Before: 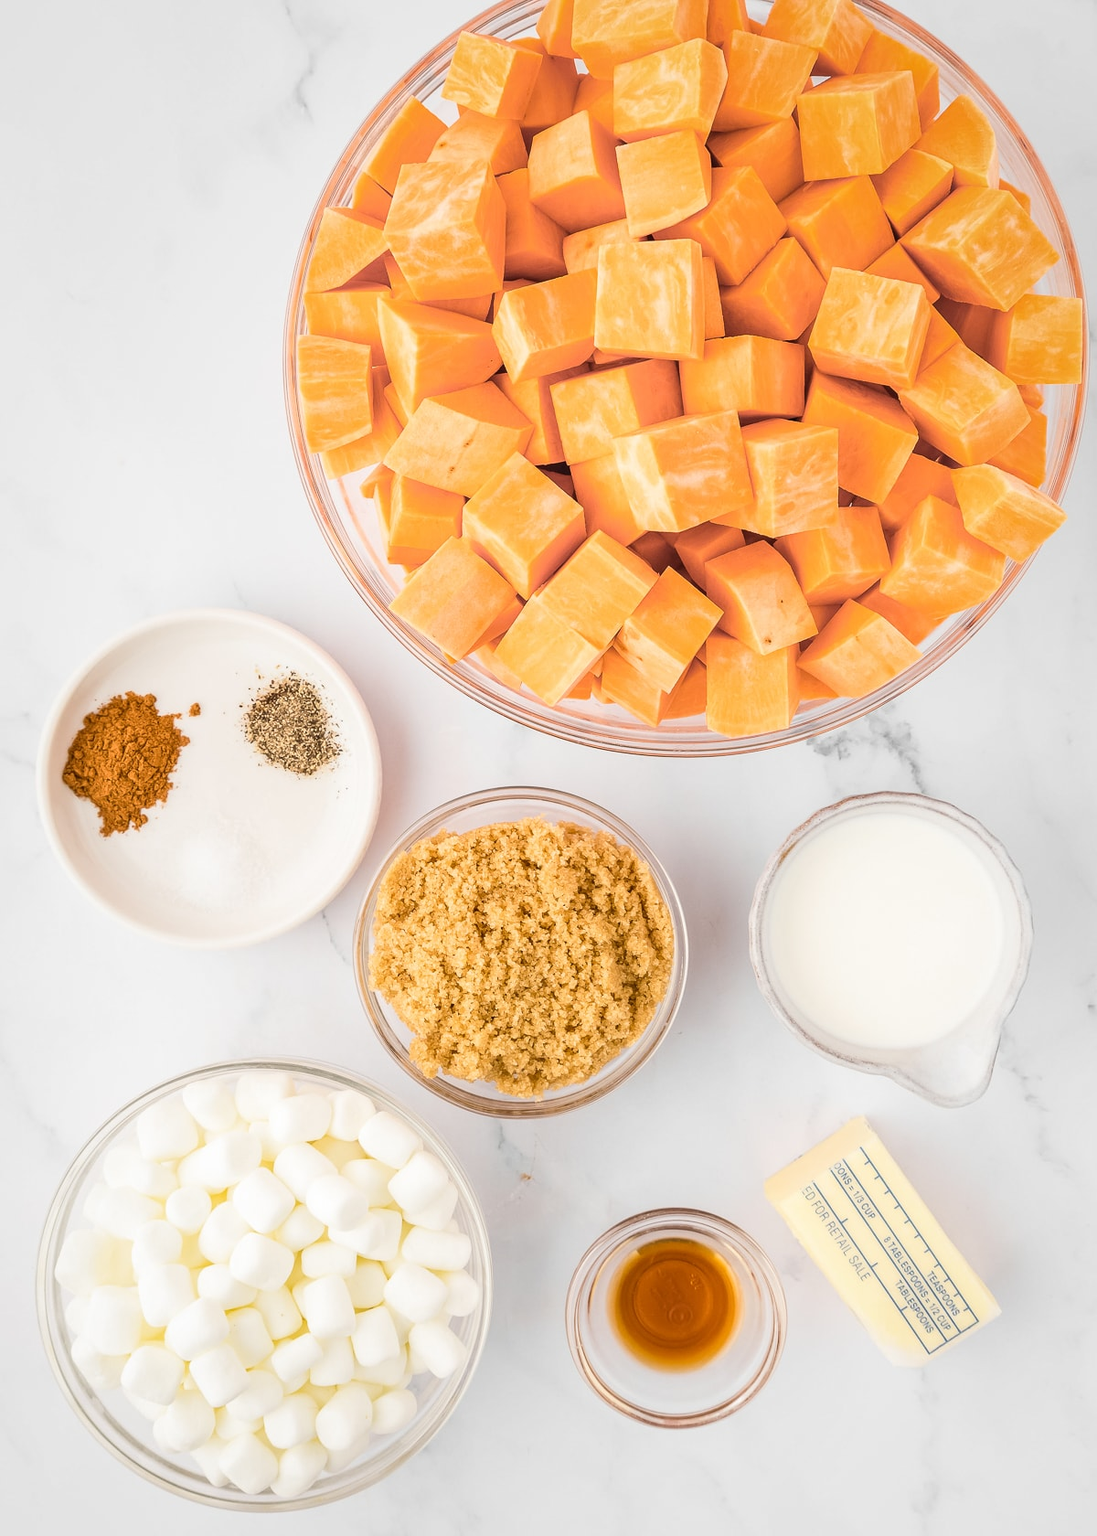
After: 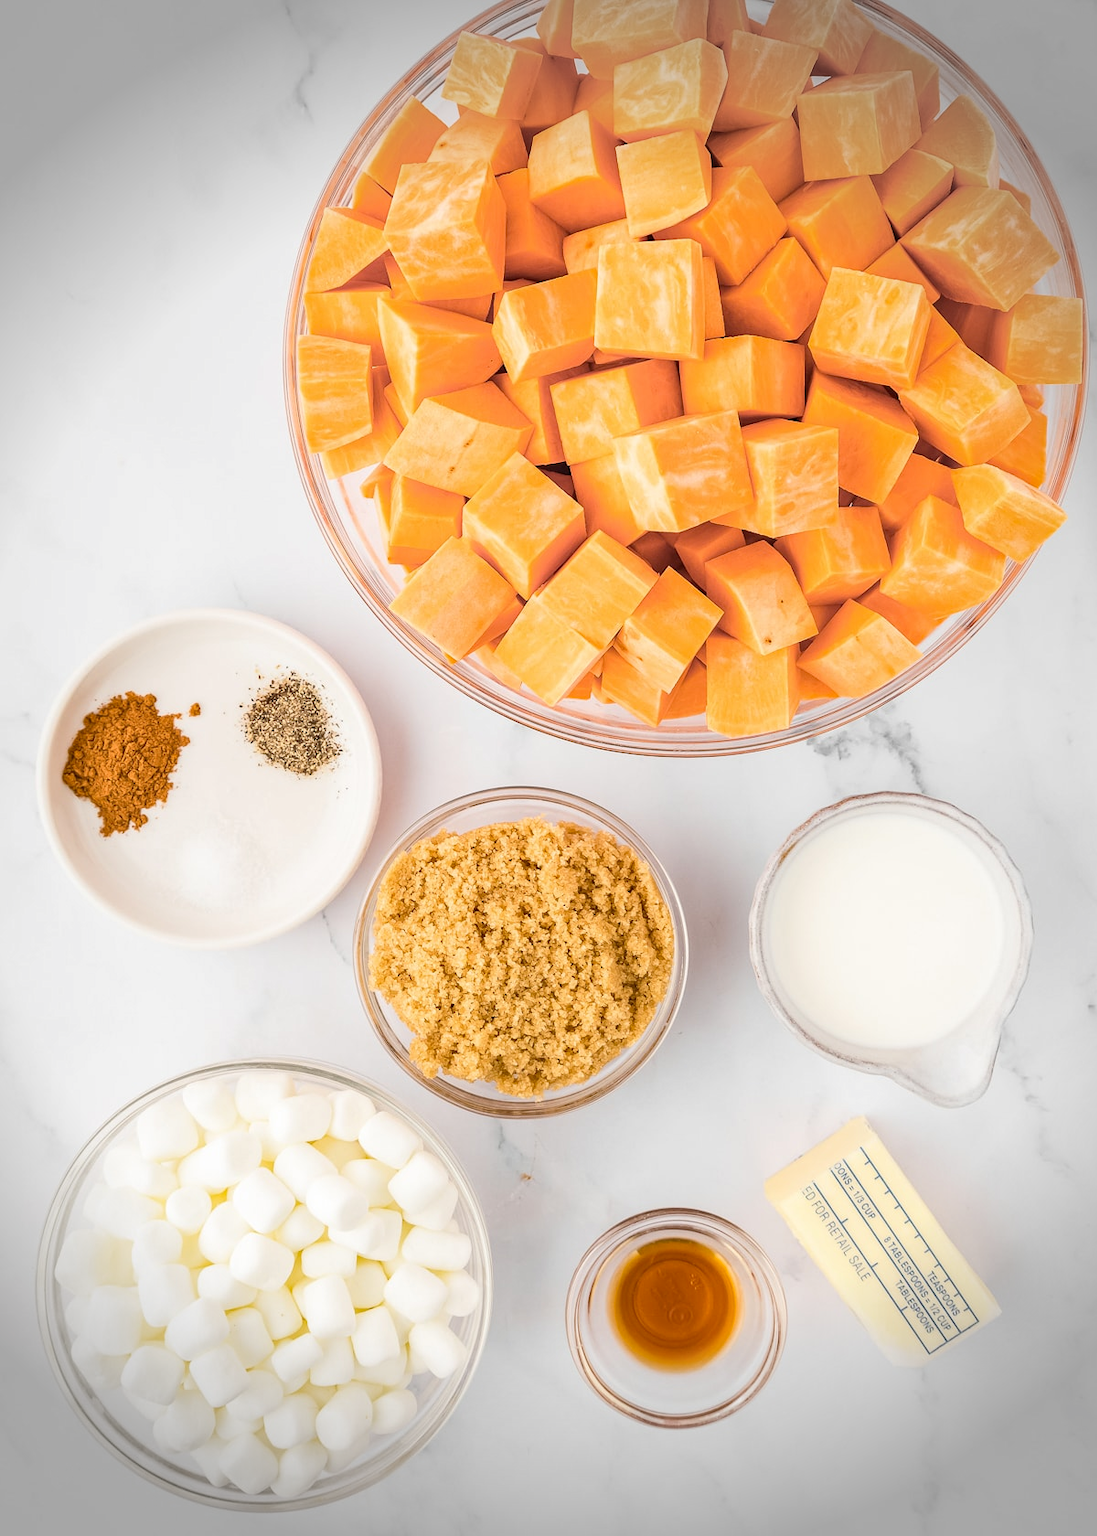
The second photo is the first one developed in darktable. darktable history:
vignetting: fall-off start 76.7%, fall-off radius 28.65%, width/height ratio 0.974, unbound false
haze removal: compatibility mode true, adaptive false
